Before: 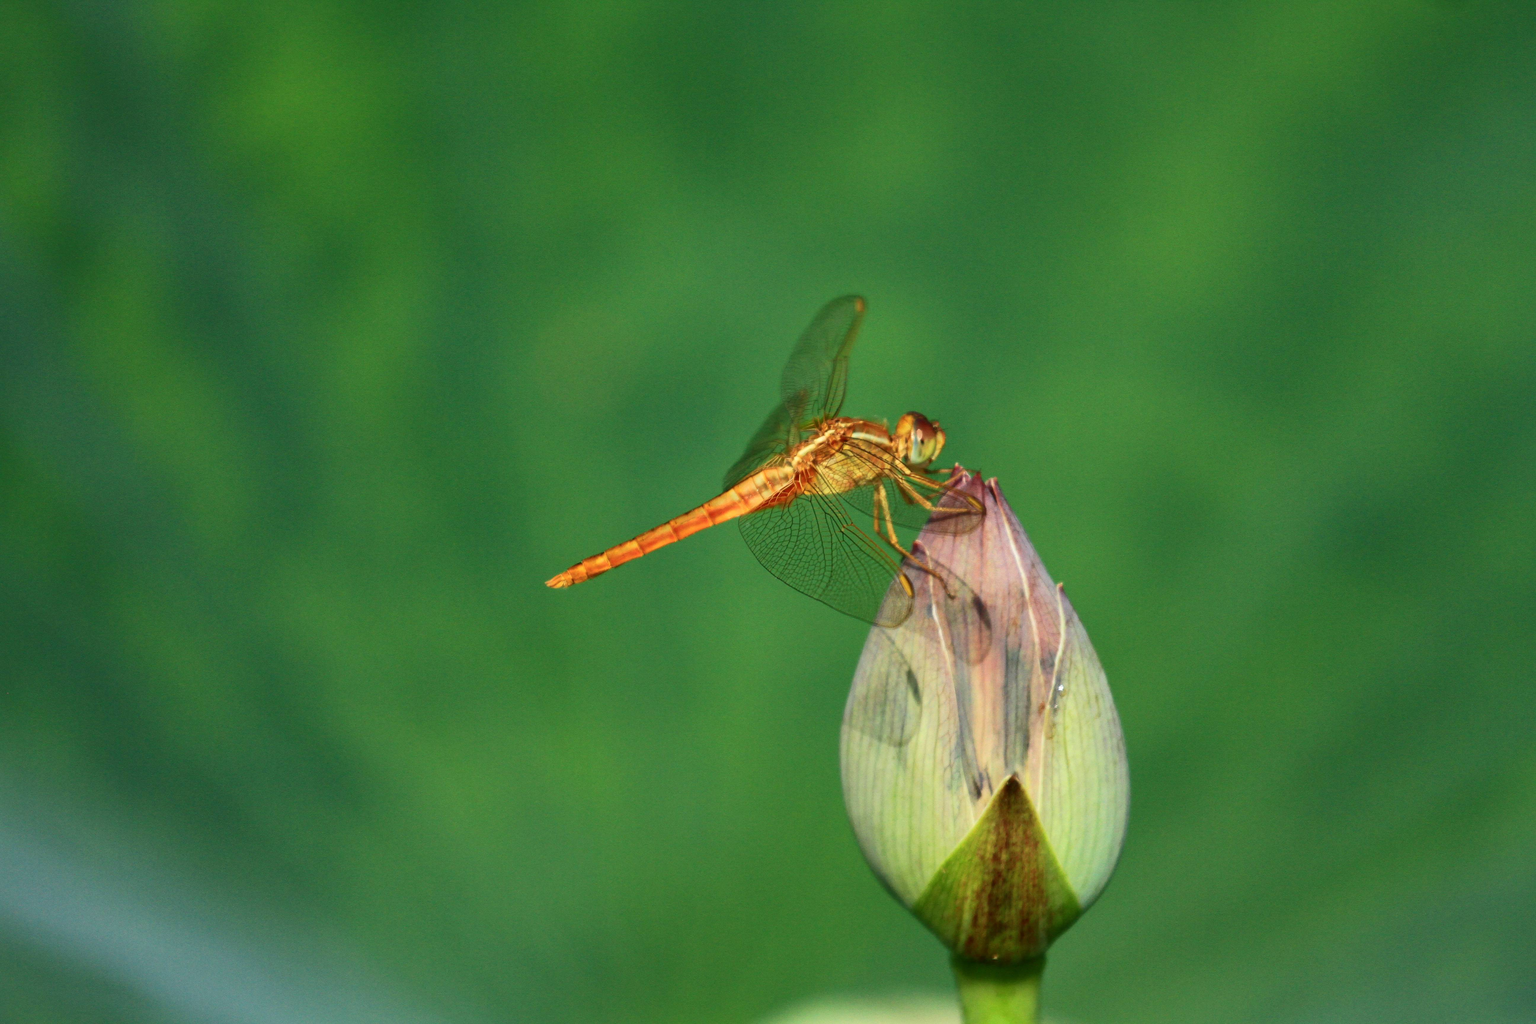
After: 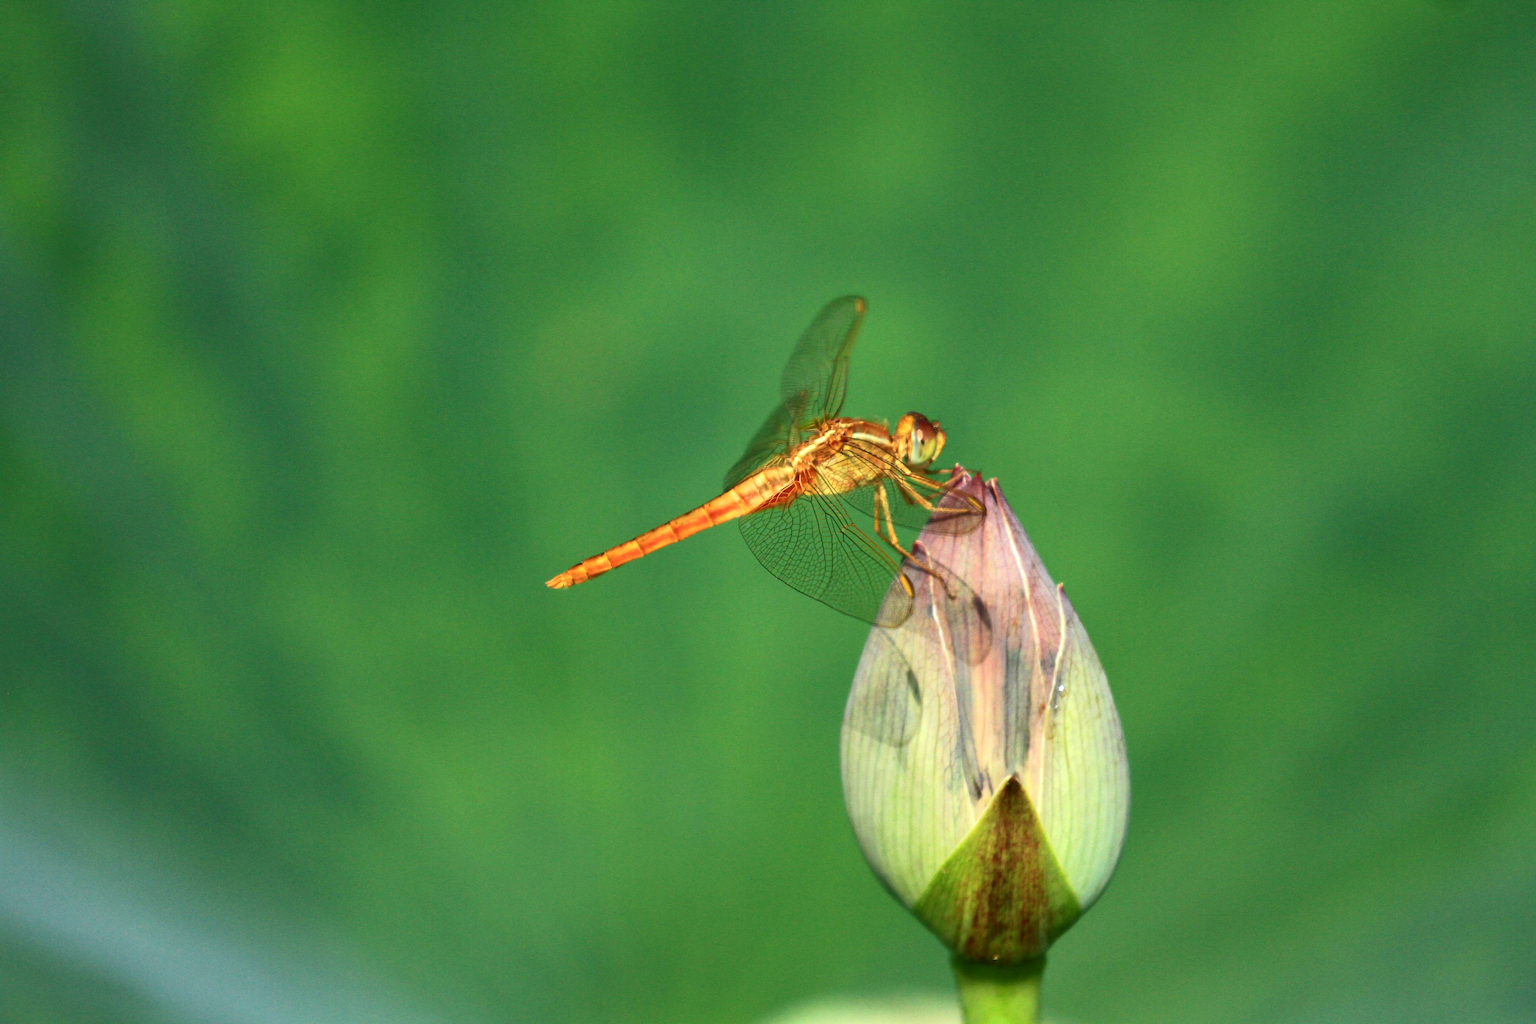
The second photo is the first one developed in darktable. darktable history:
exposure: exposure 0.373 EV, compensate highlight preservation false
contrast brightness saturation: contrast 0.049
